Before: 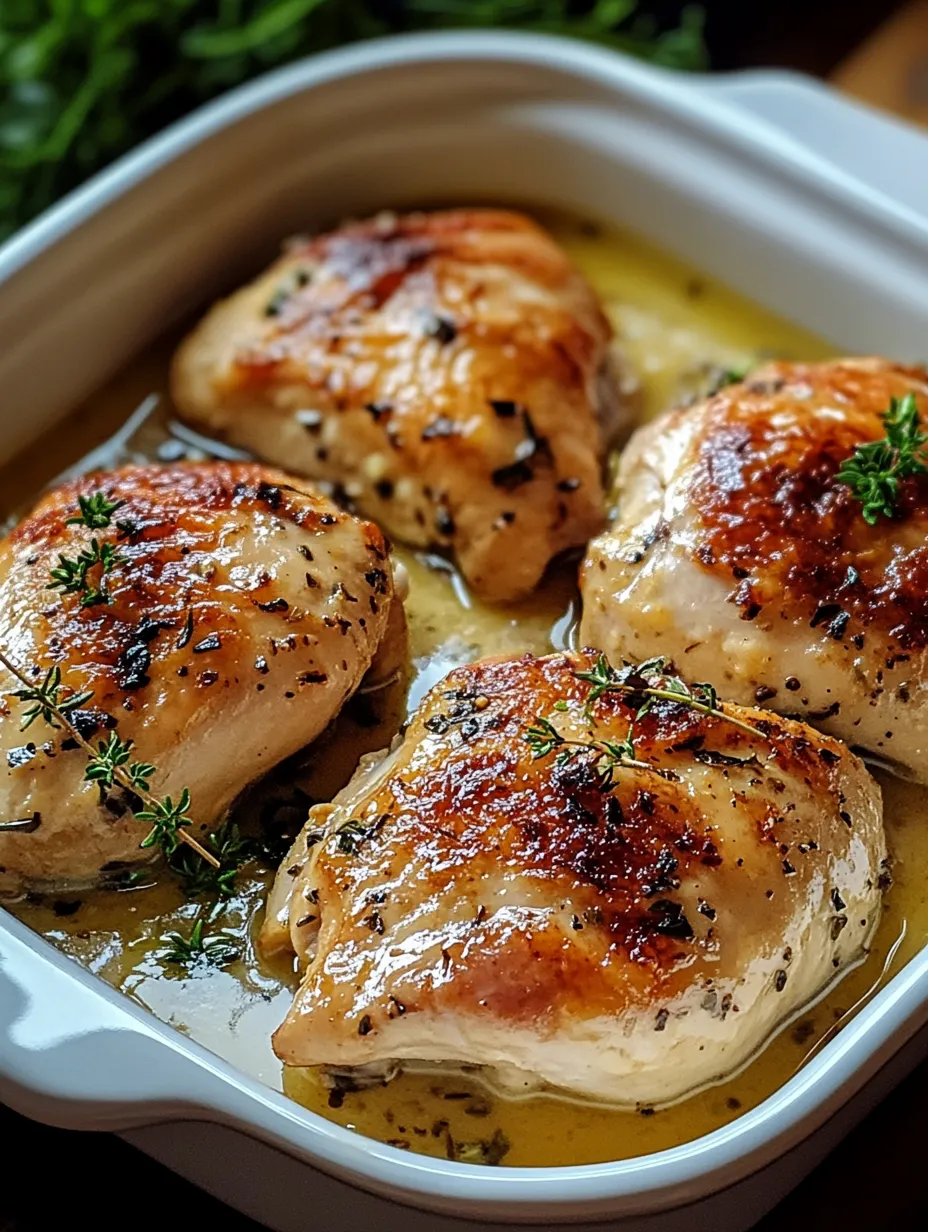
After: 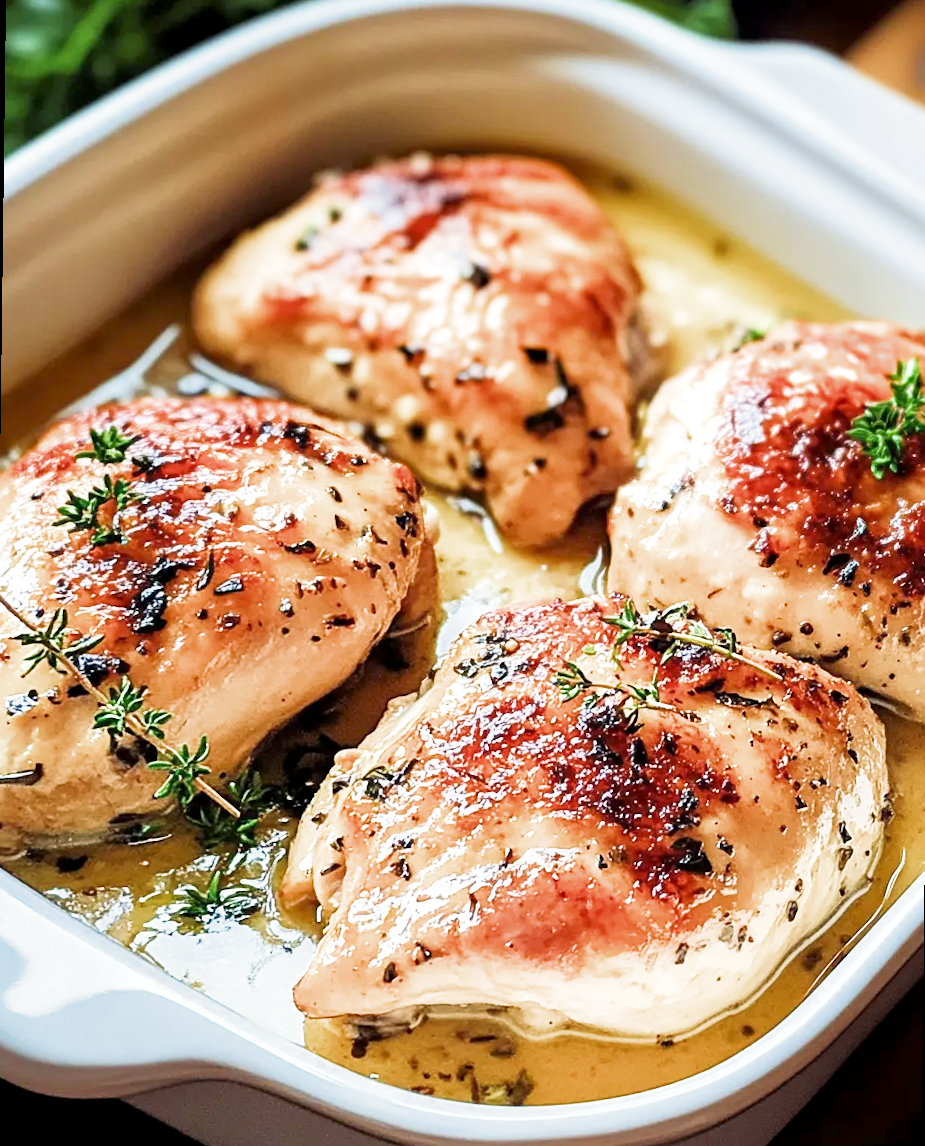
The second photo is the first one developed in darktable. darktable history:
filmic rgb: middle gray luminance 4.29%, black relative exposure -13 EV, white relative exposure 5 EV, threshold 6 EV, target black luminance 0%, hardness 5.19, latitude 59.69%, contrast 0.767, highlights saturation mix 5%, shadows ↔ highlights balance 25.95%, add noise in highlights 0, color science v3 (2019), use custom middle-gray values true, iterations of high-quality reconstruction 0, contrast in highlights soft, enable highlight reconstruction true
tone equalizer: -8 EV -0.75 EV, -7 EV -0.7 EV, -6 EV -0.6 EV, -5 EV -0.4 EV, -3 EV 0.4 EV, -2 EV 0.6 EV, -1 EV 0.7 EV, +0 EV 0.75 EV, edges refinement/feathering 500, mask exposure compensation -1.57 EV, preserve details no
rotate and perspective: rotation 0.679°, lens shift (horizontal) 0.136, crop left 0.009, crop right 0.991, crop top 0.078, crop bottom 0.95
